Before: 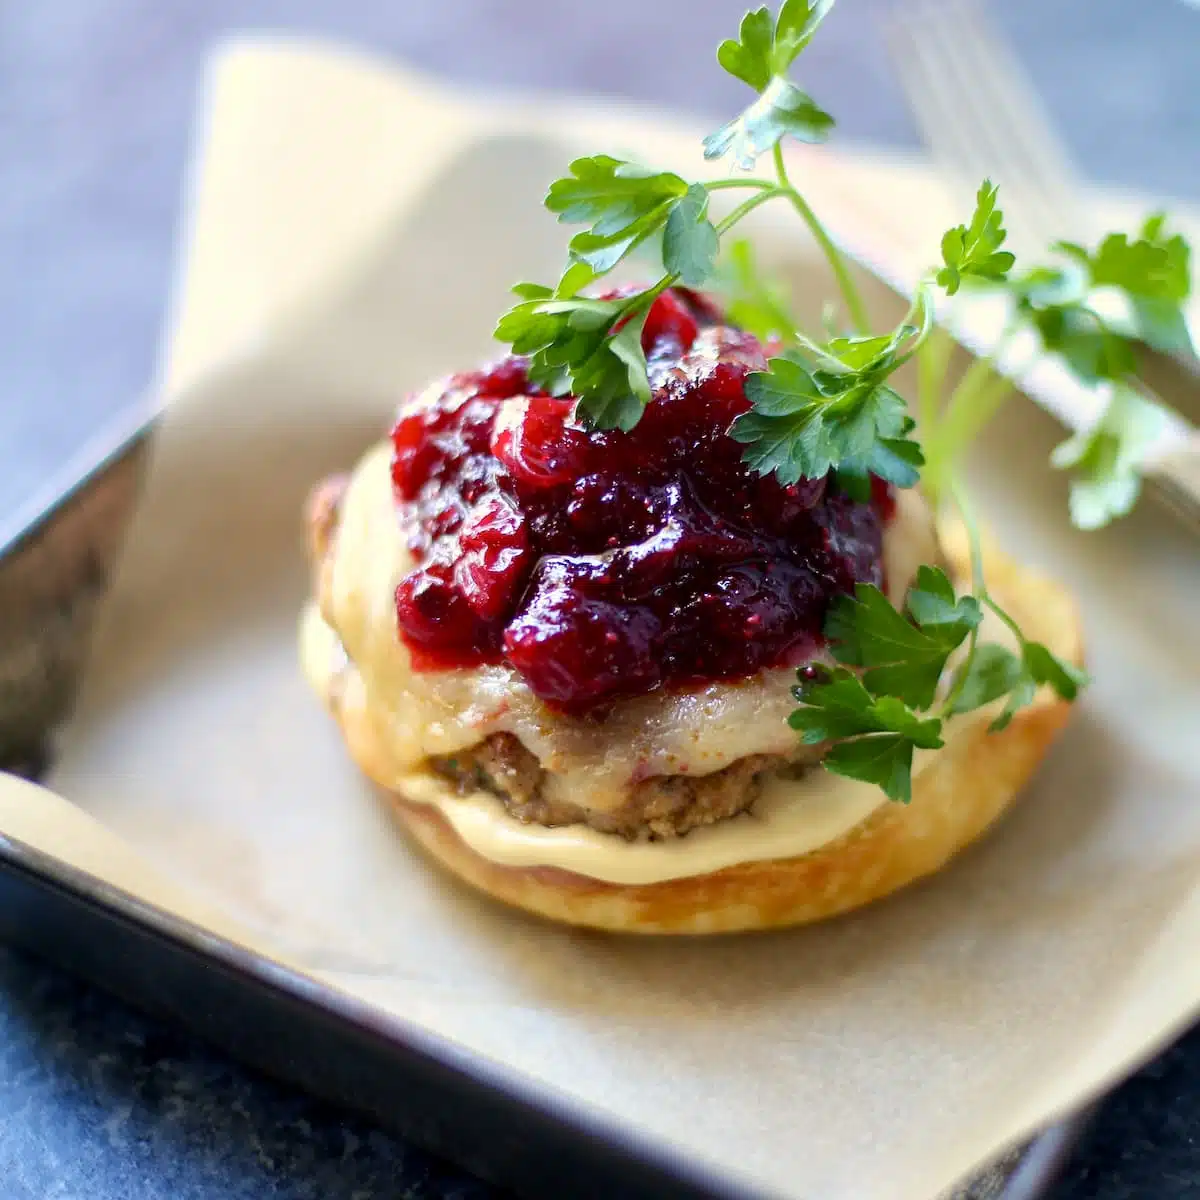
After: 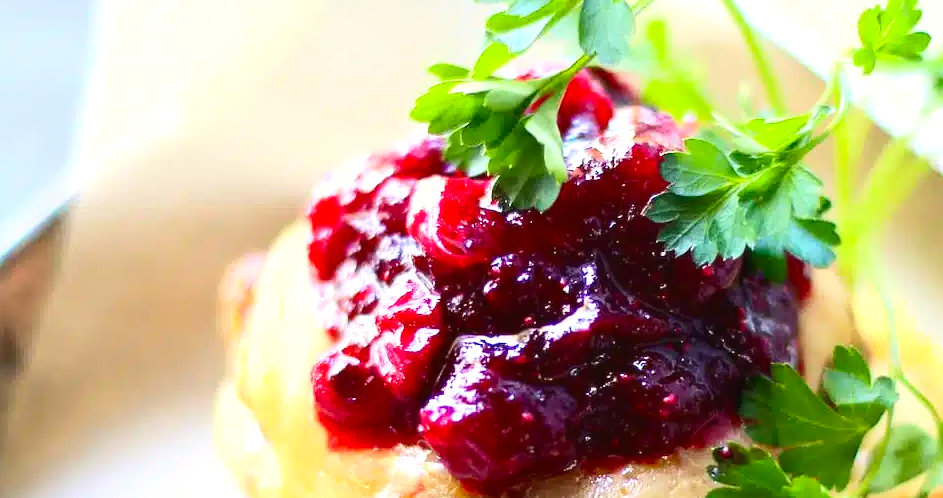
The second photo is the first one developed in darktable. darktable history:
exposure: black level correction -0.002, exposure 0.54 EV, compensate highlight preservation false
crop: left 7.036%, top 18.398%, right 14.379%, bottom 40.043%
contrast brightness saturation: contrast 0.23, brightness 0.1, saturation 0.29
